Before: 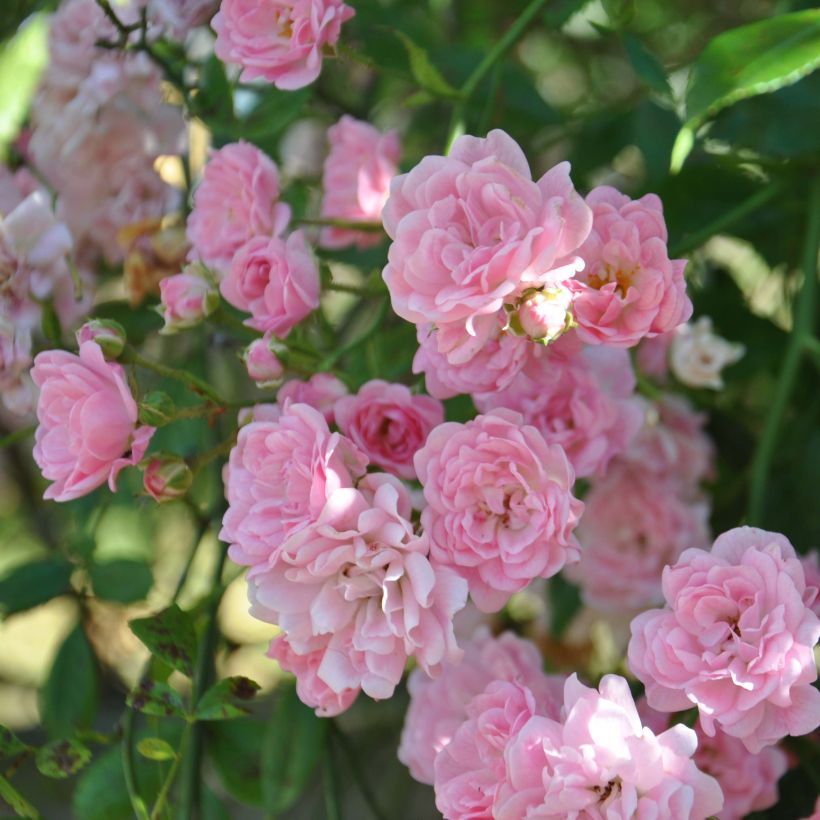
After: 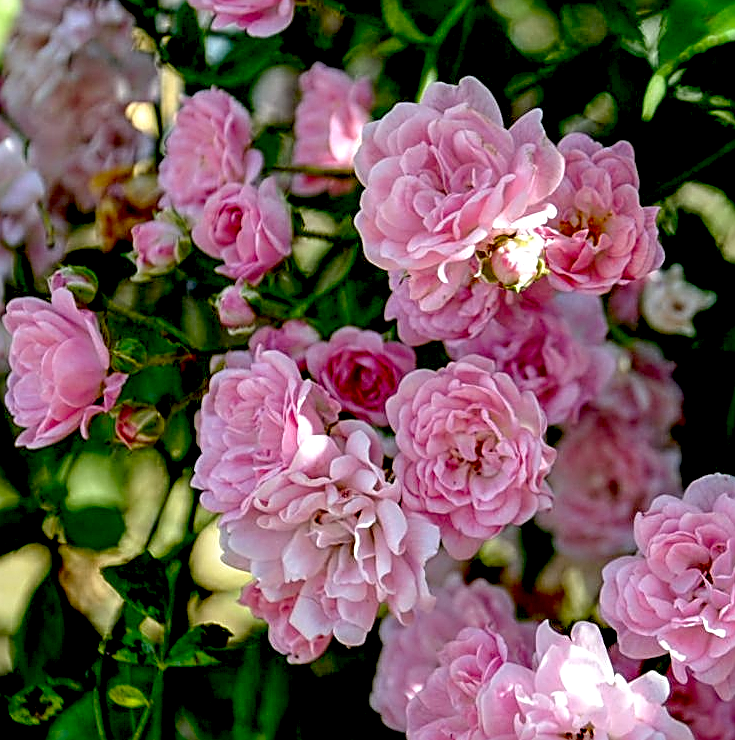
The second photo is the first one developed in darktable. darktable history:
exposure: black level correction 0.057, compensate exposure bias true, compensate highlight preservation false
crop: left 3.448%, top 6.464%, right 6.84%, bottom 3.277%
local contrast: detail 144%
sharpen: amount 1.014
